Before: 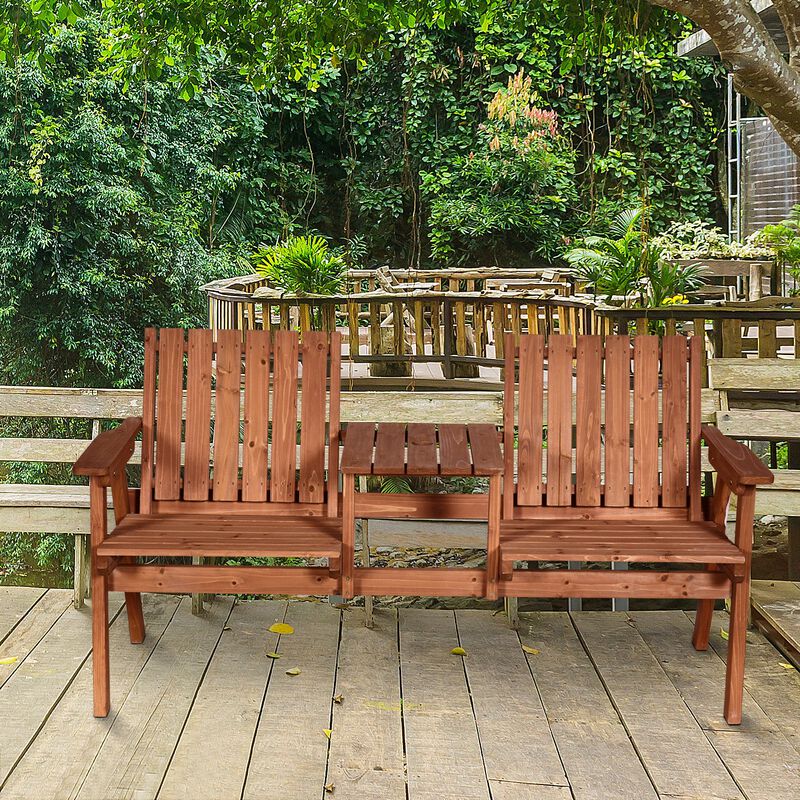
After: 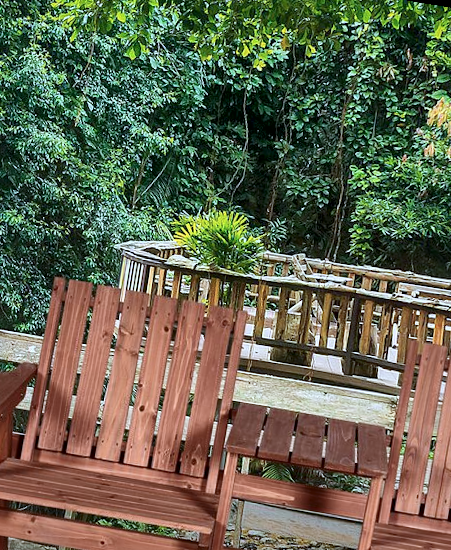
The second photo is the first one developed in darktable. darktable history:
local contrast: mode bilateral grid, contrast 20, coarseness 50, detail 179%, midtone range 0.2
crop: left 17.835%, top 7.675%, right 32.881%, bottom 32.213%
rotate and perspective: rotation 9.12°, automatic cropping off
color calibration: x 0.38, y 0.391, temperature 4086.74 K
color zones: curves: ch1 [(0, 0.469) (0.072, 0.457) (0.243, 0.494) (0.429, 0.5) (0.571, 0.5) (0.714, 0.5) (0.857, 0.5) (1, 0.469)]; ch2 [(0, 0.499) (0.143, 0.467) (0.242, 0.436) (0.429, 0.493) (0.571, 0.5) (0.714, 0.5) (0.857, 0.5) (1, 0.499)]
